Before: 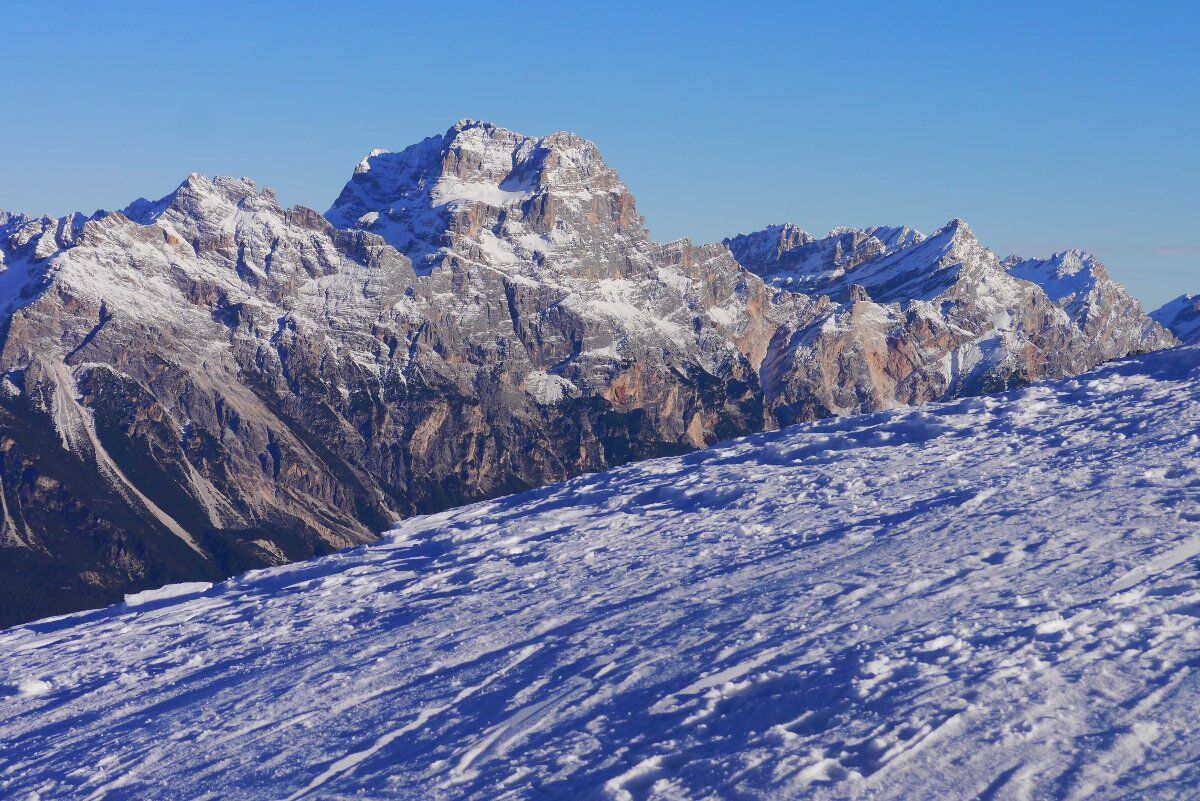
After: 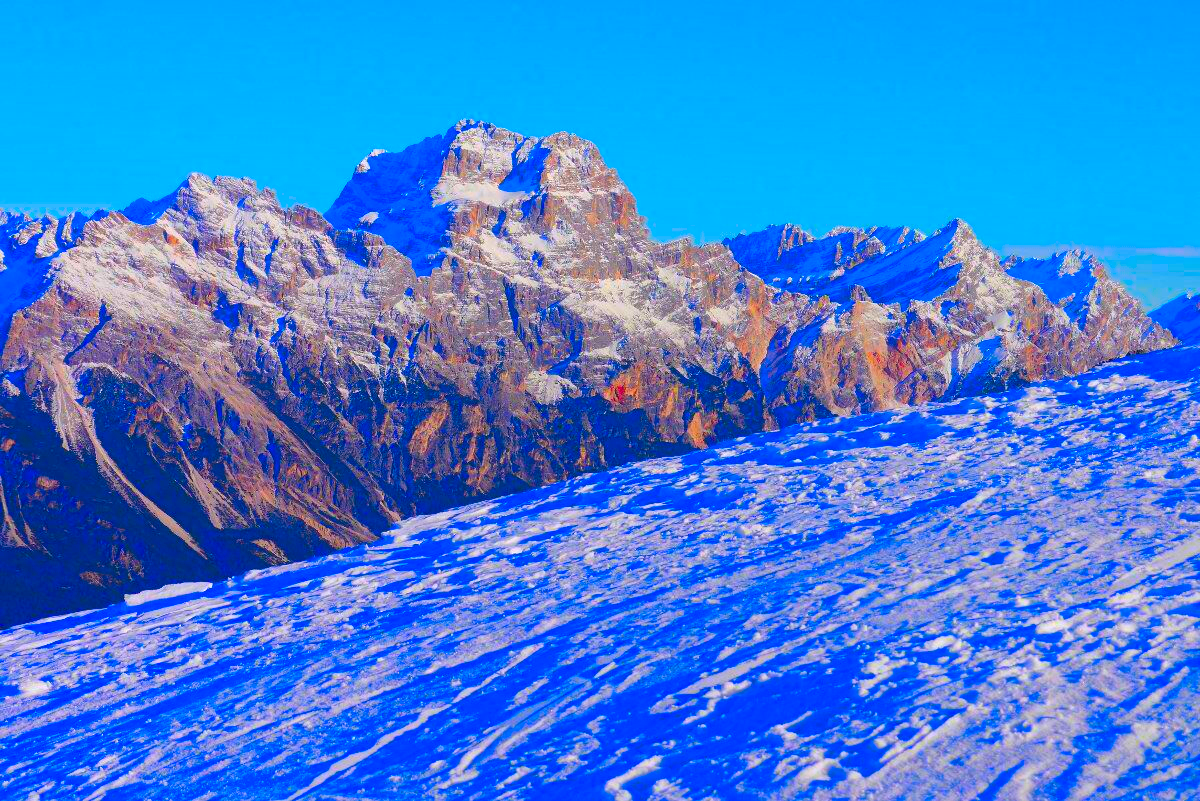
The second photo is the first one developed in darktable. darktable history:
color correction: highlights b* 0.055, saturation 2.97
